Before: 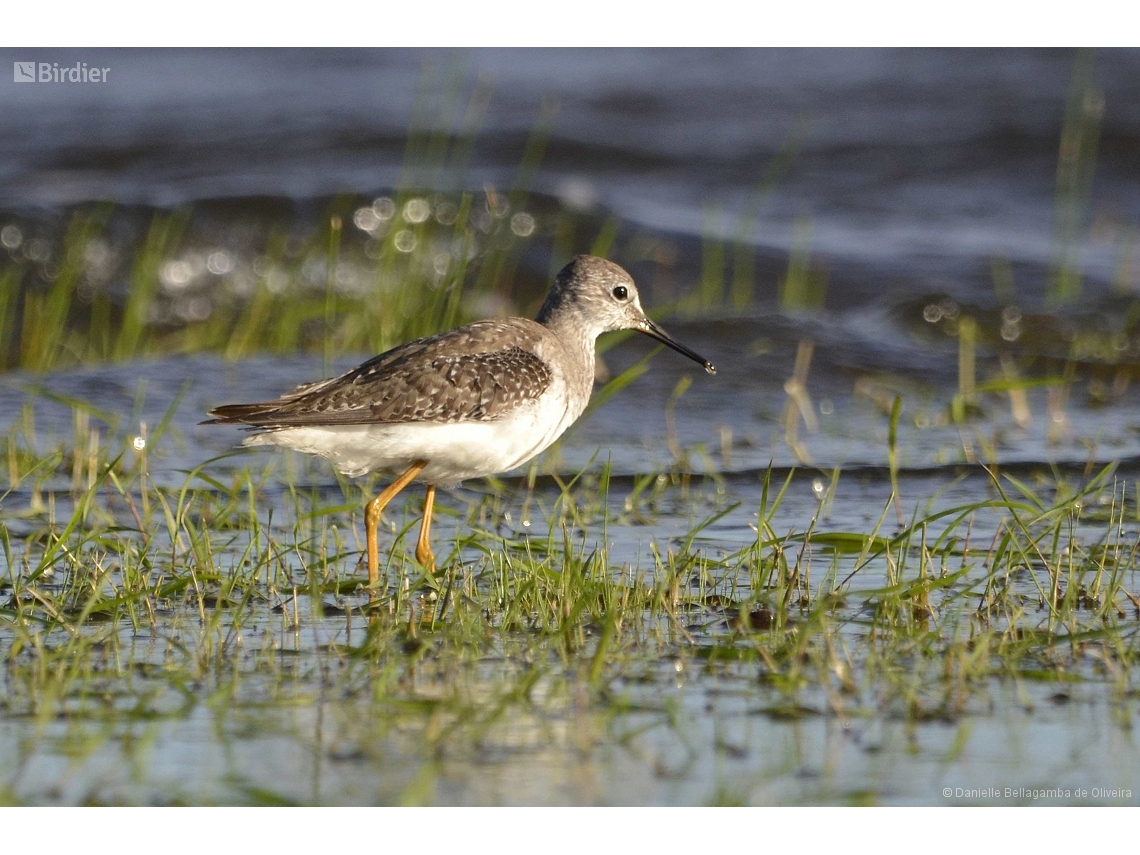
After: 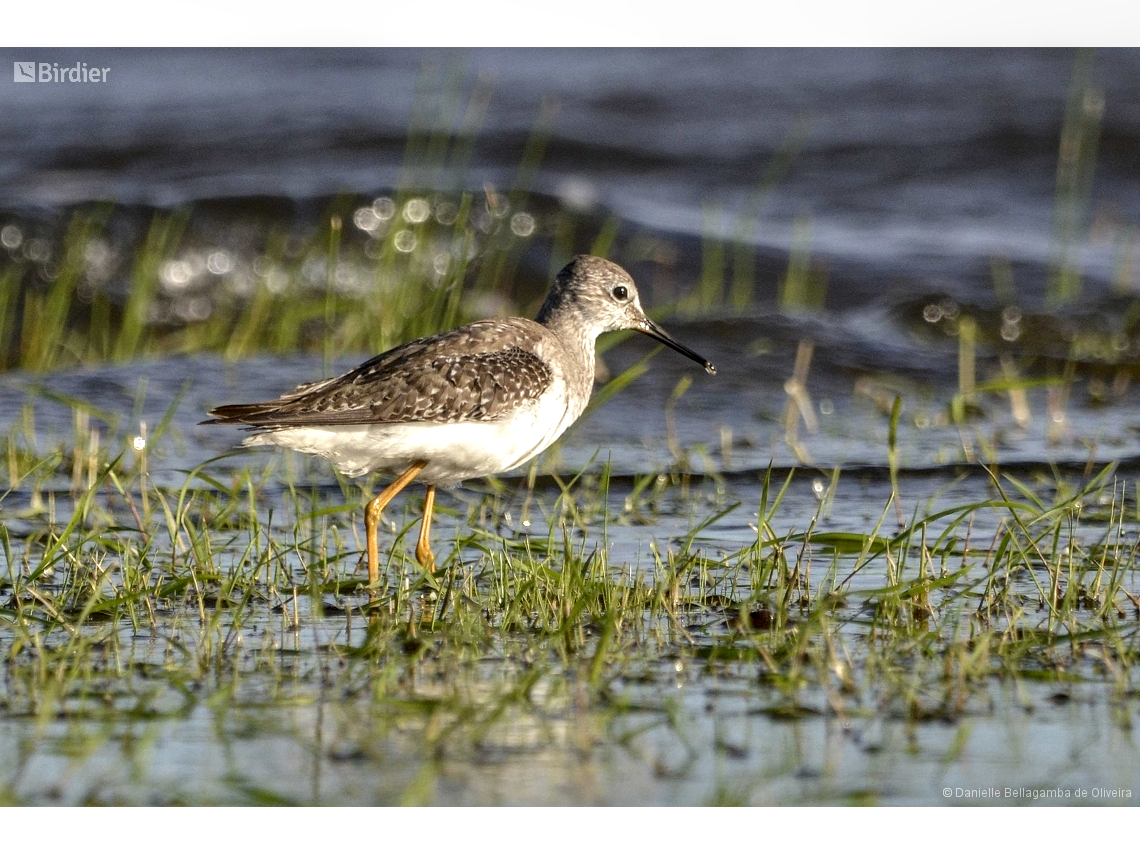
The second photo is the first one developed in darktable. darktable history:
tone equalizer: on, module defaults
exposure: compensate highlight preservation false
local contrast: highlights 23%, detail 150%
